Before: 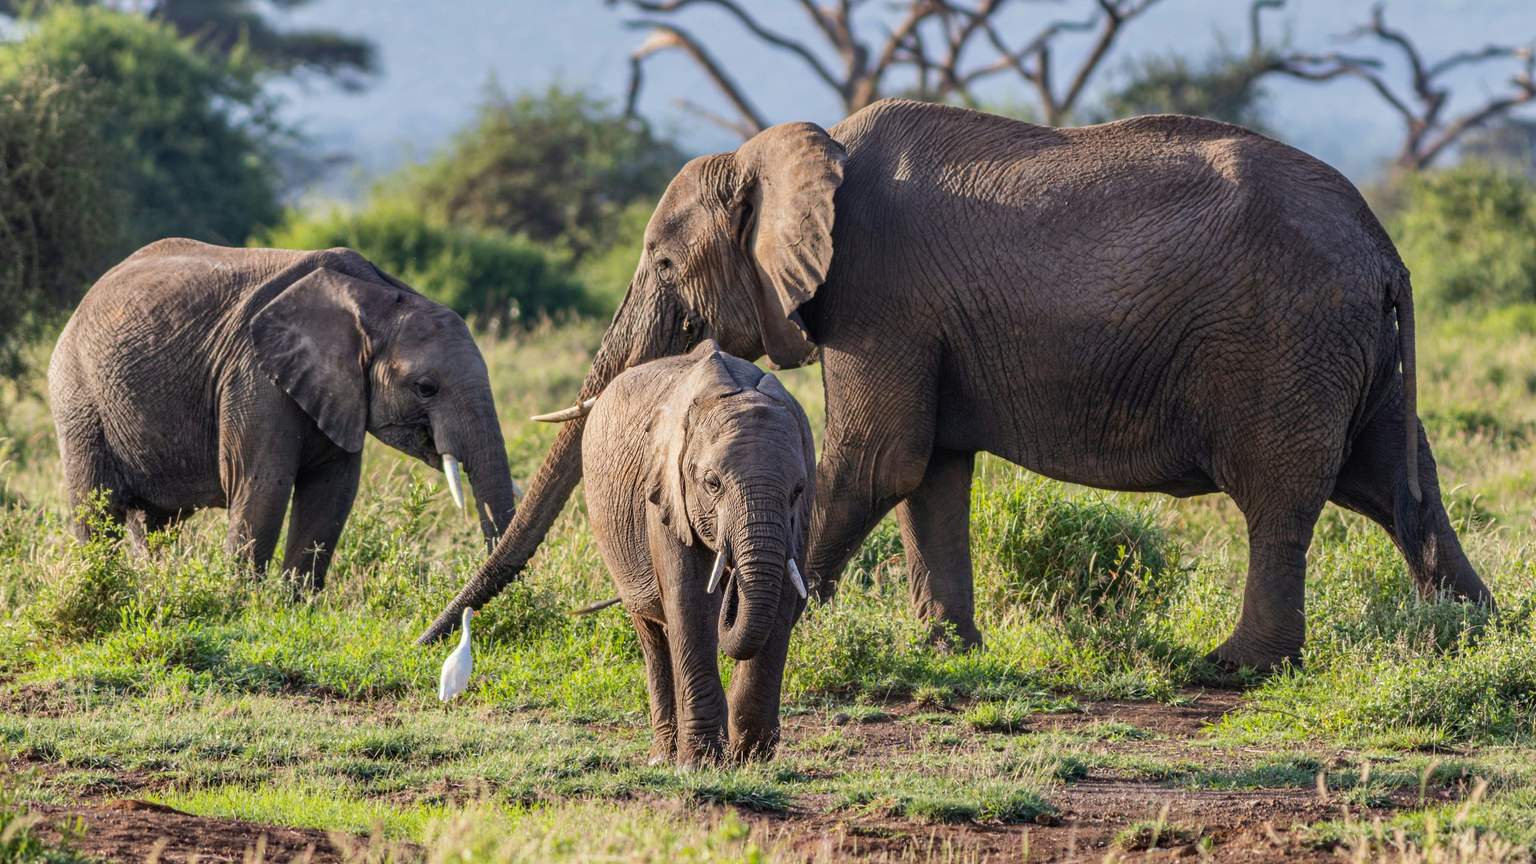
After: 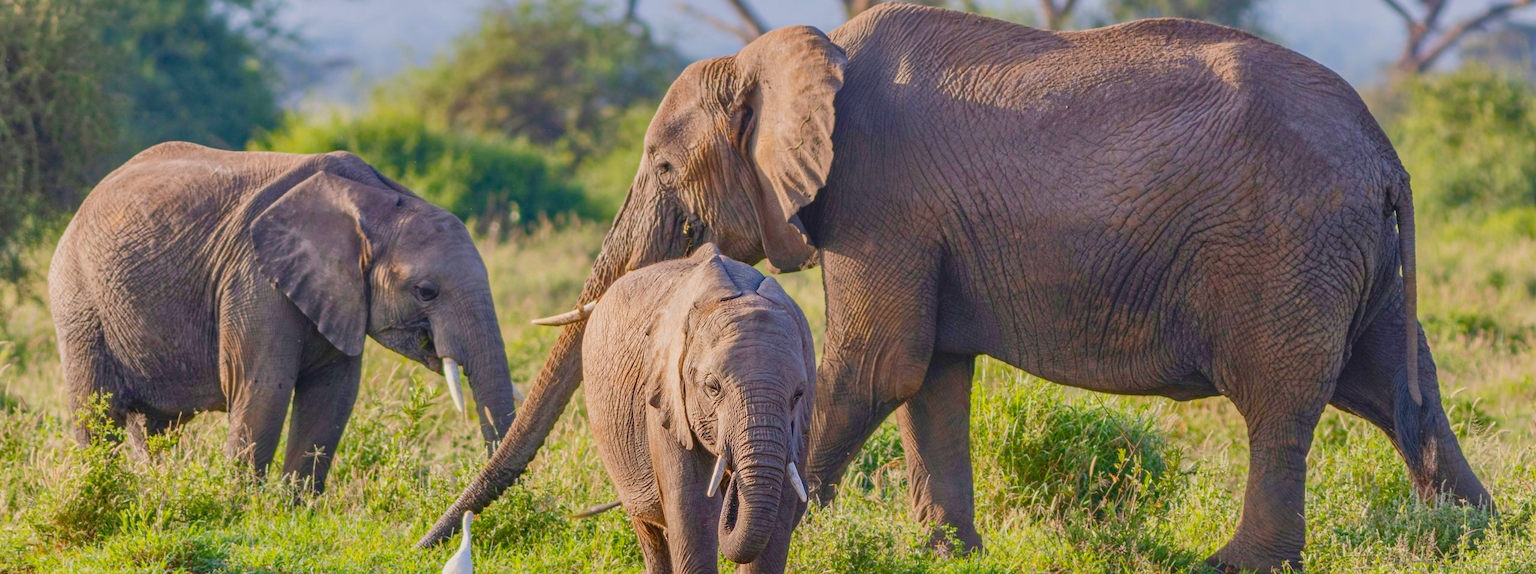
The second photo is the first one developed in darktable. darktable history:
shadows and highlights: shadows 37.62, highlights -27.55, soften with gaussian
exposure: black level correction 0, exposure 0.499 EV, compensate highlight preservation false
crop: top 11.185%, bottom 22.306%
color balance rgb: highlights gain › chroma 0.994%, highlights gain › hue 28.41°, perceptual saturation grading › global saturation 20%, perceptual saturation grading › highlights -14.357%, perceptual saturation grading › shadows 49.858%, contrast -29.888%
